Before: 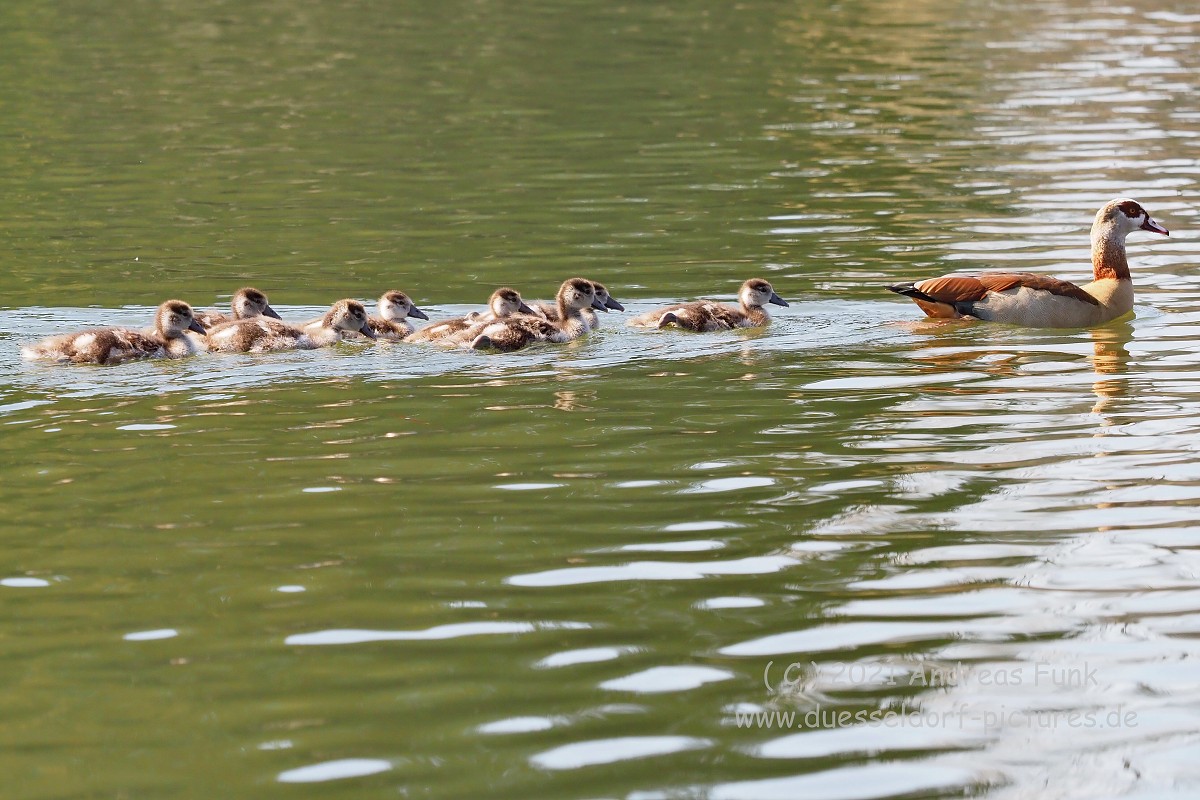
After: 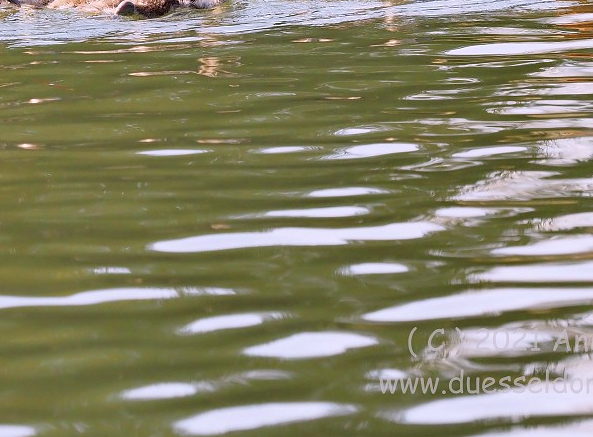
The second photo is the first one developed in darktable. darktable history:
white balance: red 1.05, blue 1.072
shadows and highlights: radius 331.84, shadows 53.55, highlights -100, compress 94.63%, highlights color adjustment 73.23%, soften with gaussian
crop: left 29.672%, top 41.786%, right 20.851%, bottom 3.487%
